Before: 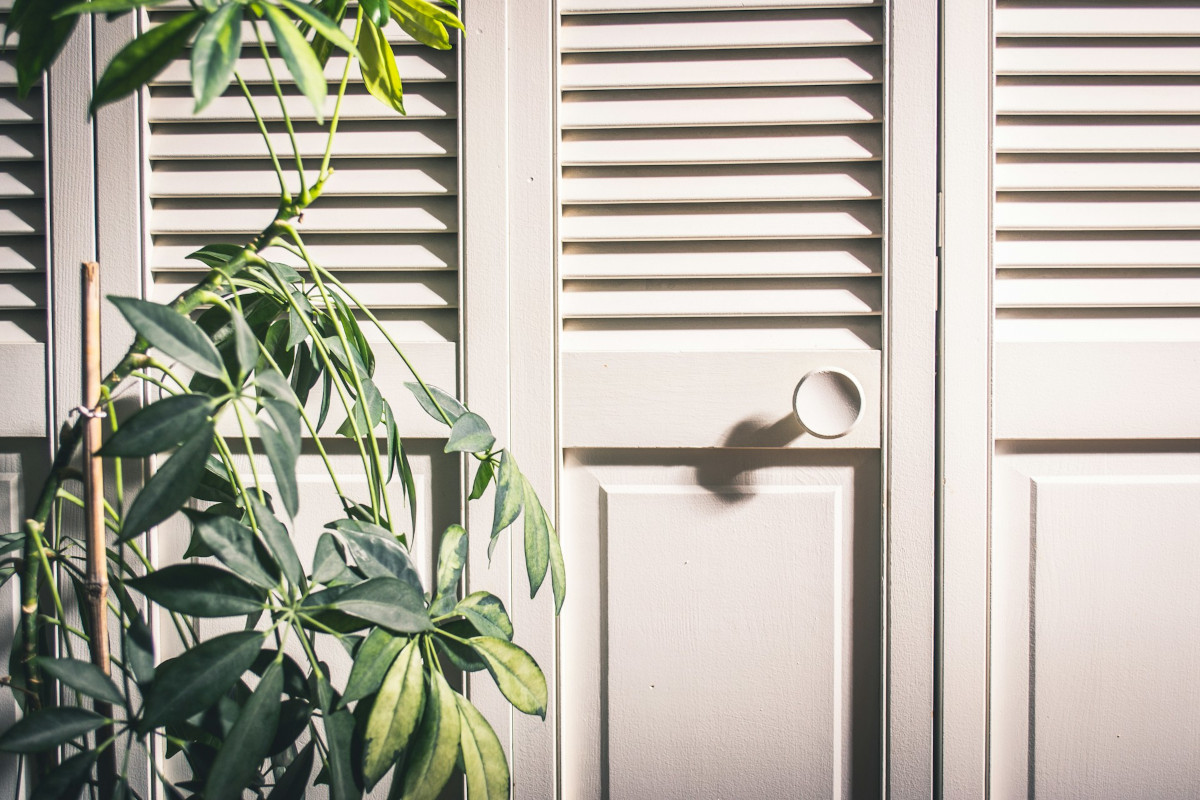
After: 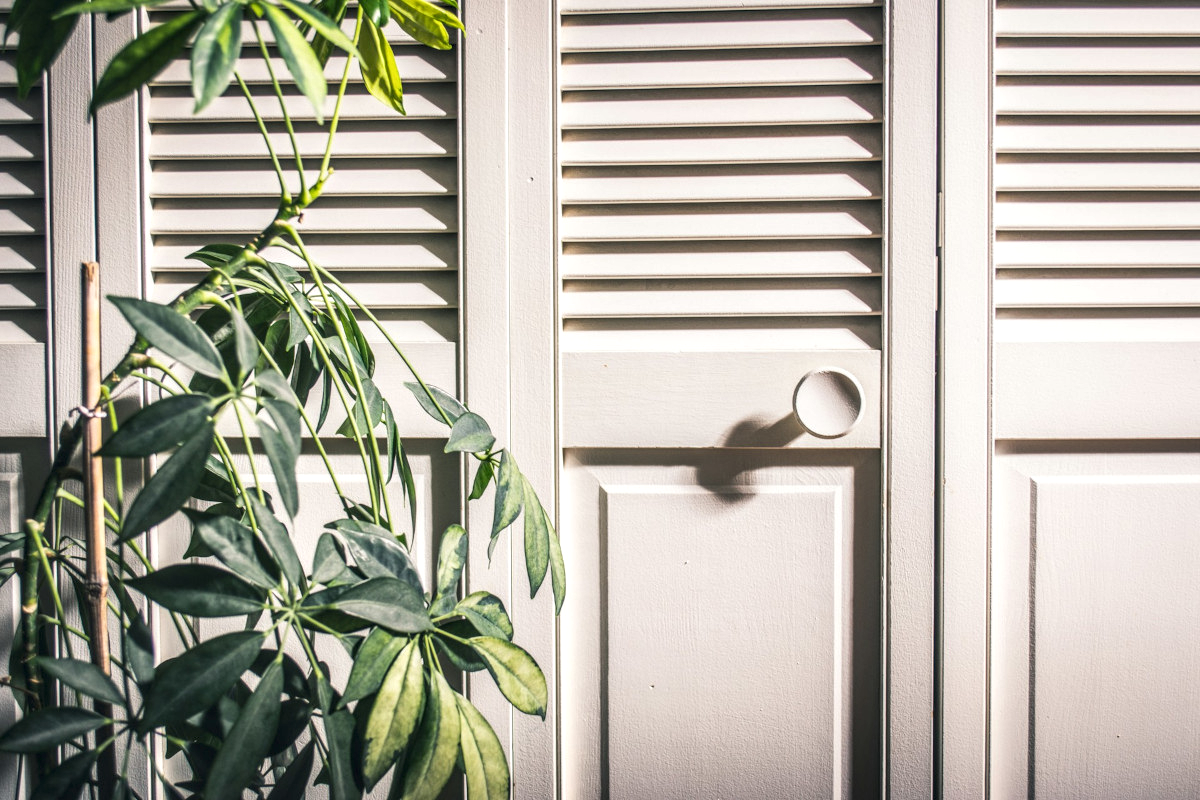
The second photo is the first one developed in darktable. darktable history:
local contrast: detail 144%
exposure: black level correction 0, compensate exposure bias true, compensate highlight preservation false
